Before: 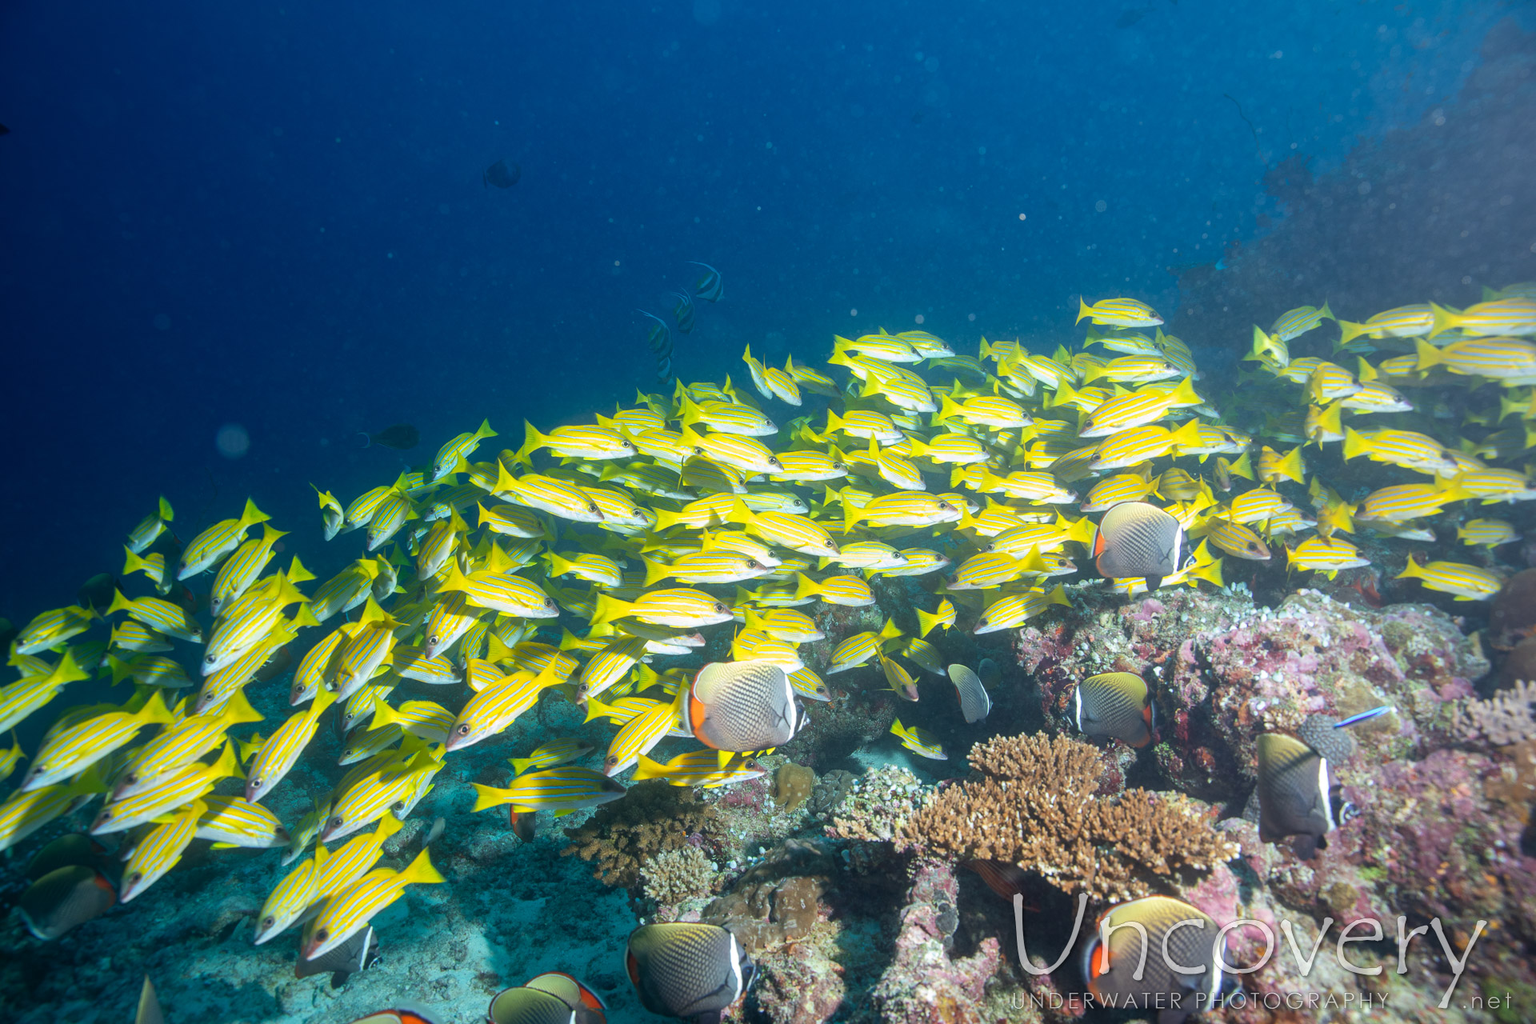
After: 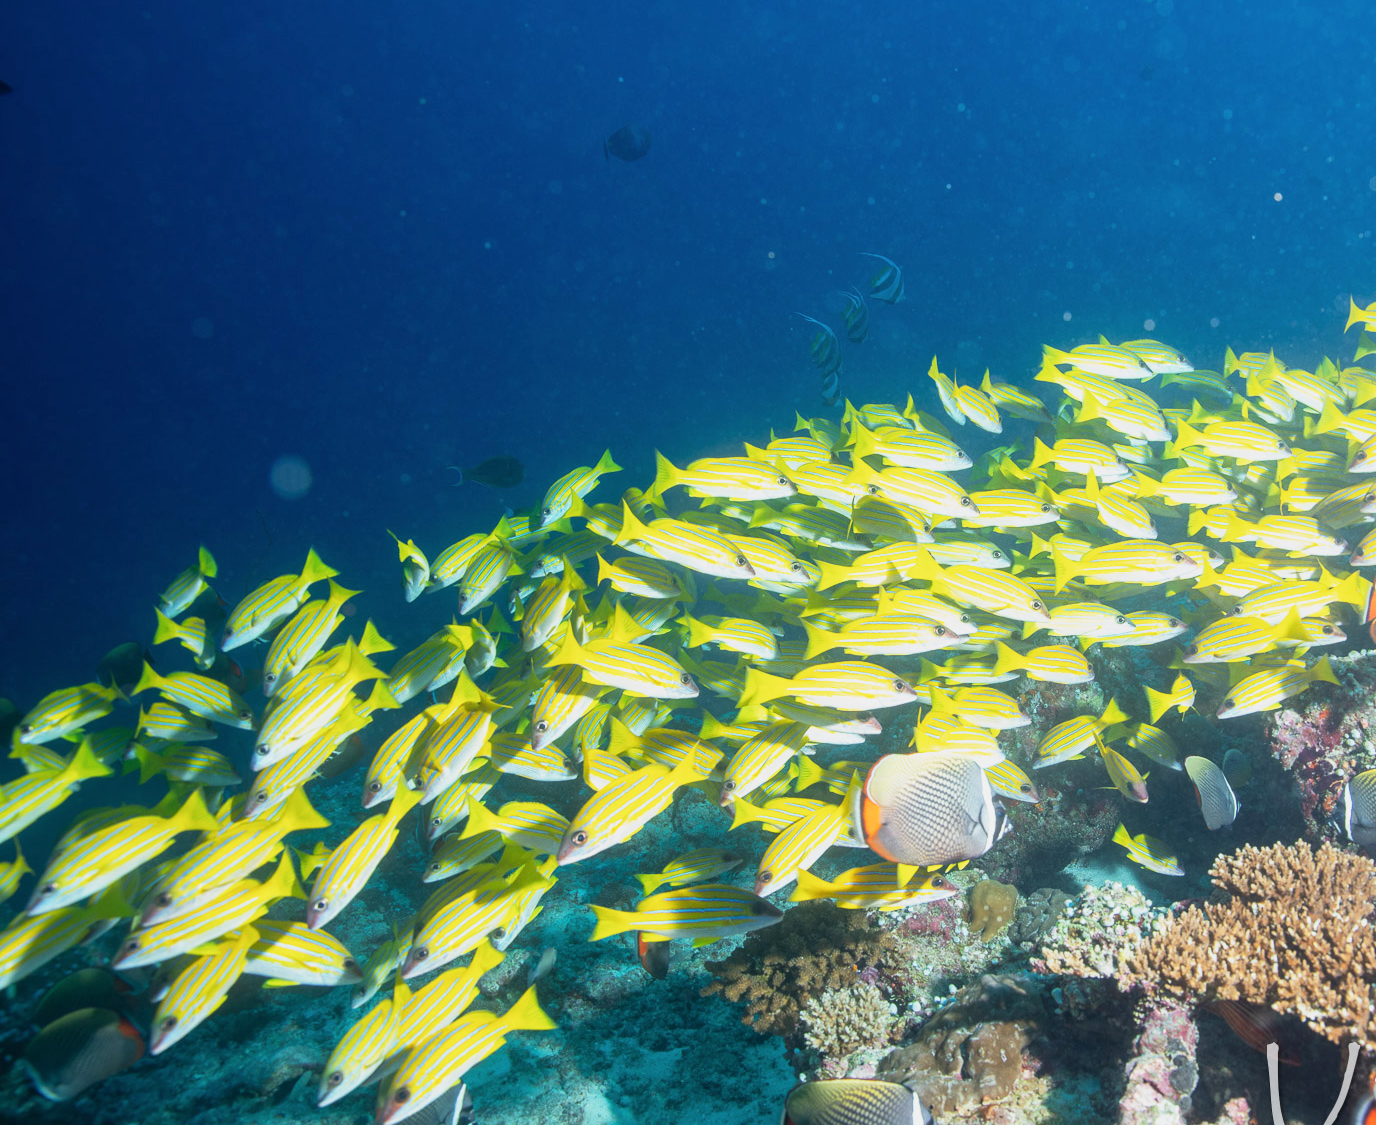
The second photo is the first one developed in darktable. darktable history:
base curve: curves: ch0 [(0, 0) (0.088, 0.125) (0.176, 0.251) (0.354, 0.501) (0.613, 0.749) (1, 0.877)], preserve colors none
crop: top 5.803%, right 27.864%, bottom 5.804%
color correction: saturation 0.98
